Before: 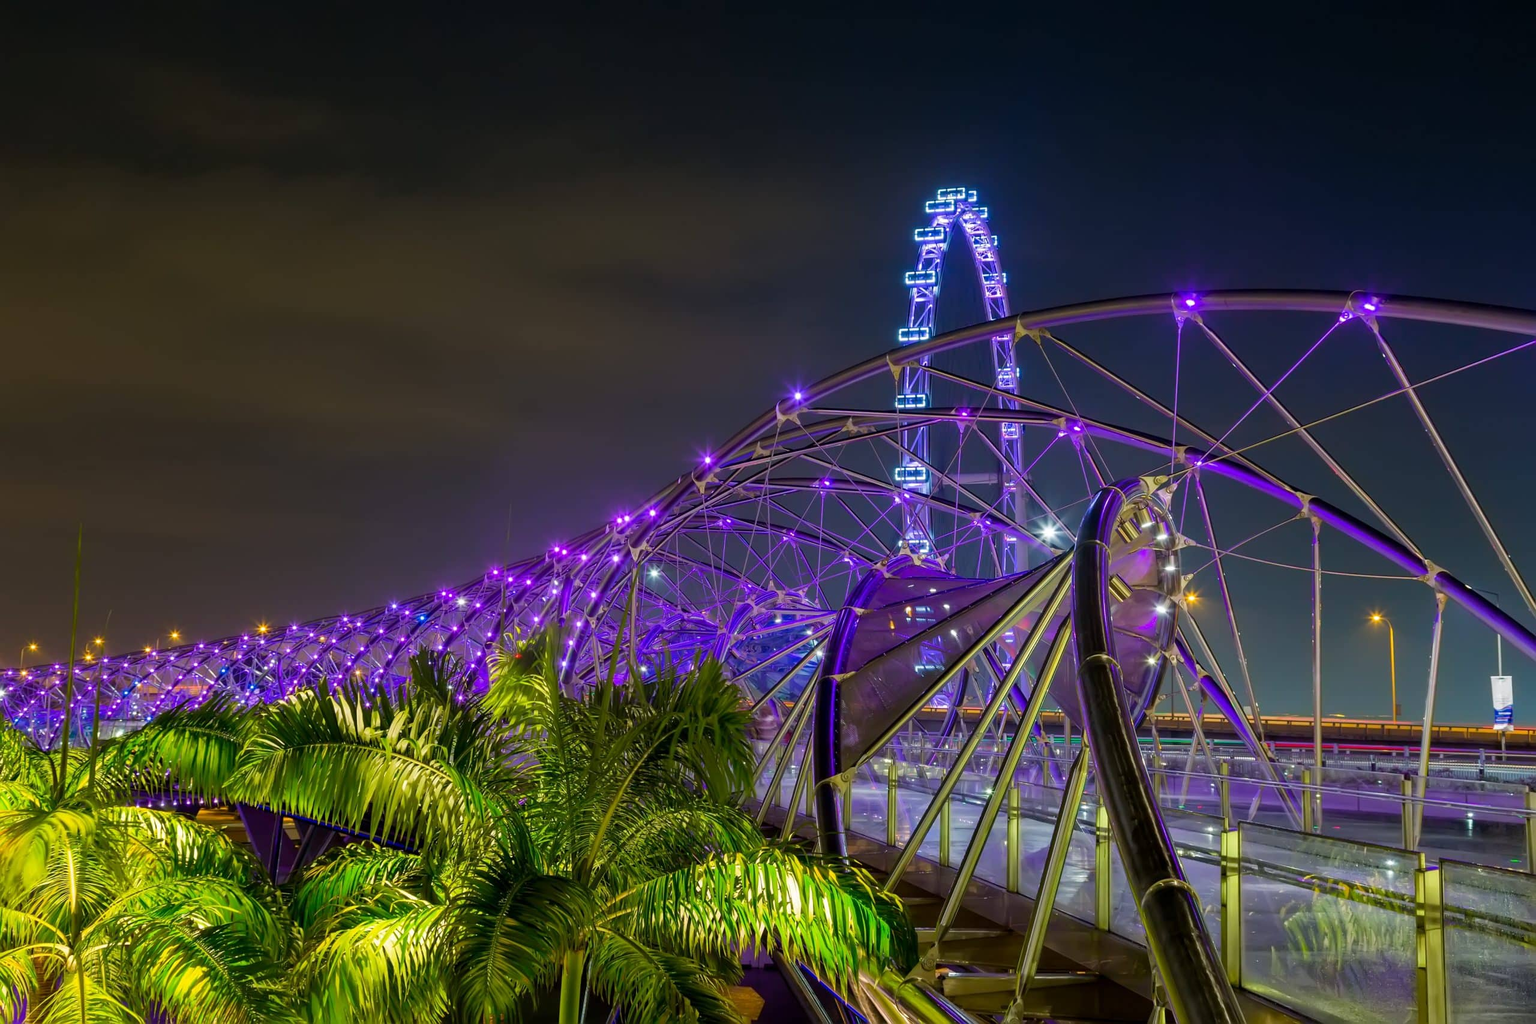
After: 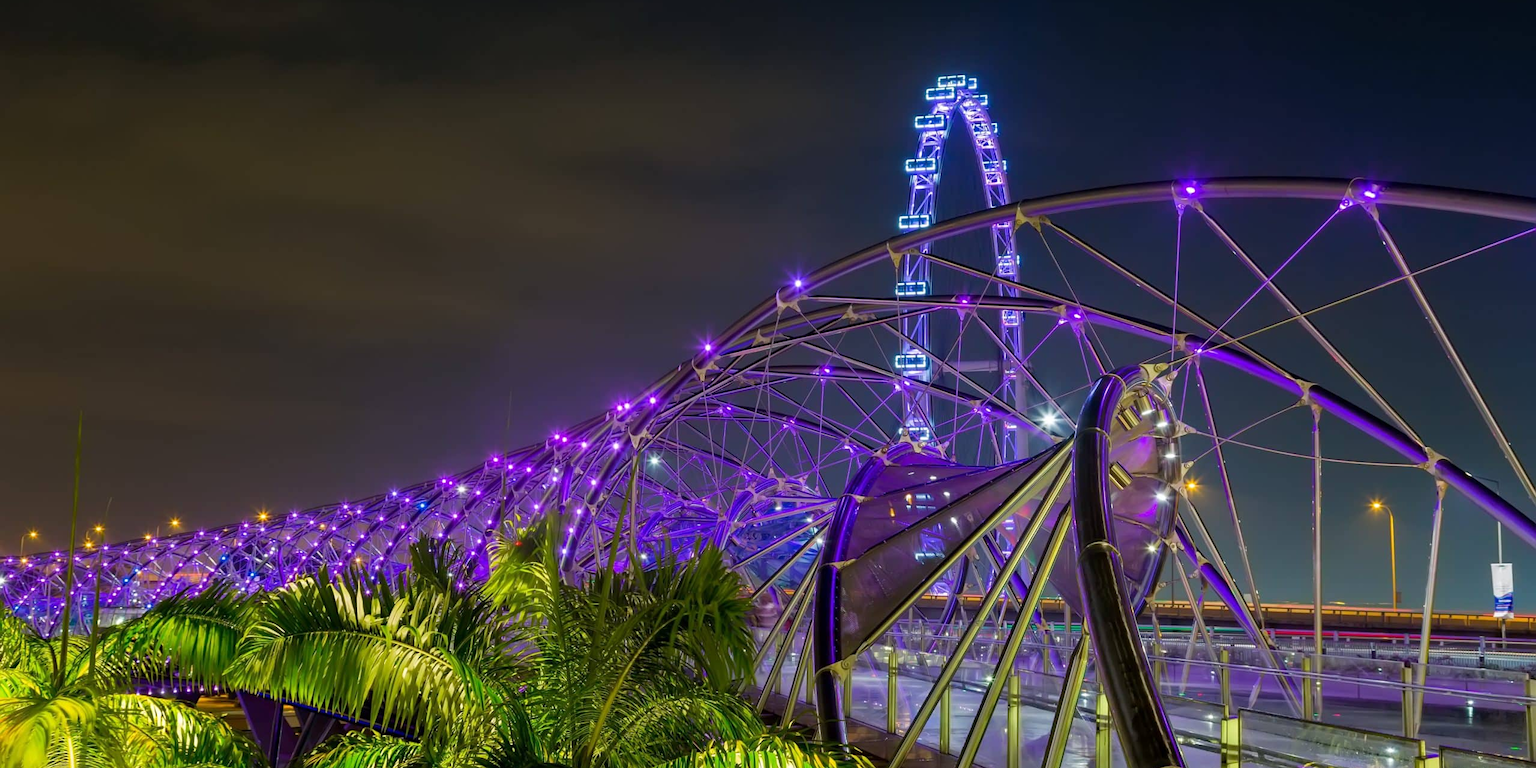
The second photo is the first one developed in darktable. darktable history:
crop: top 11.051%, bottom 13.882%
